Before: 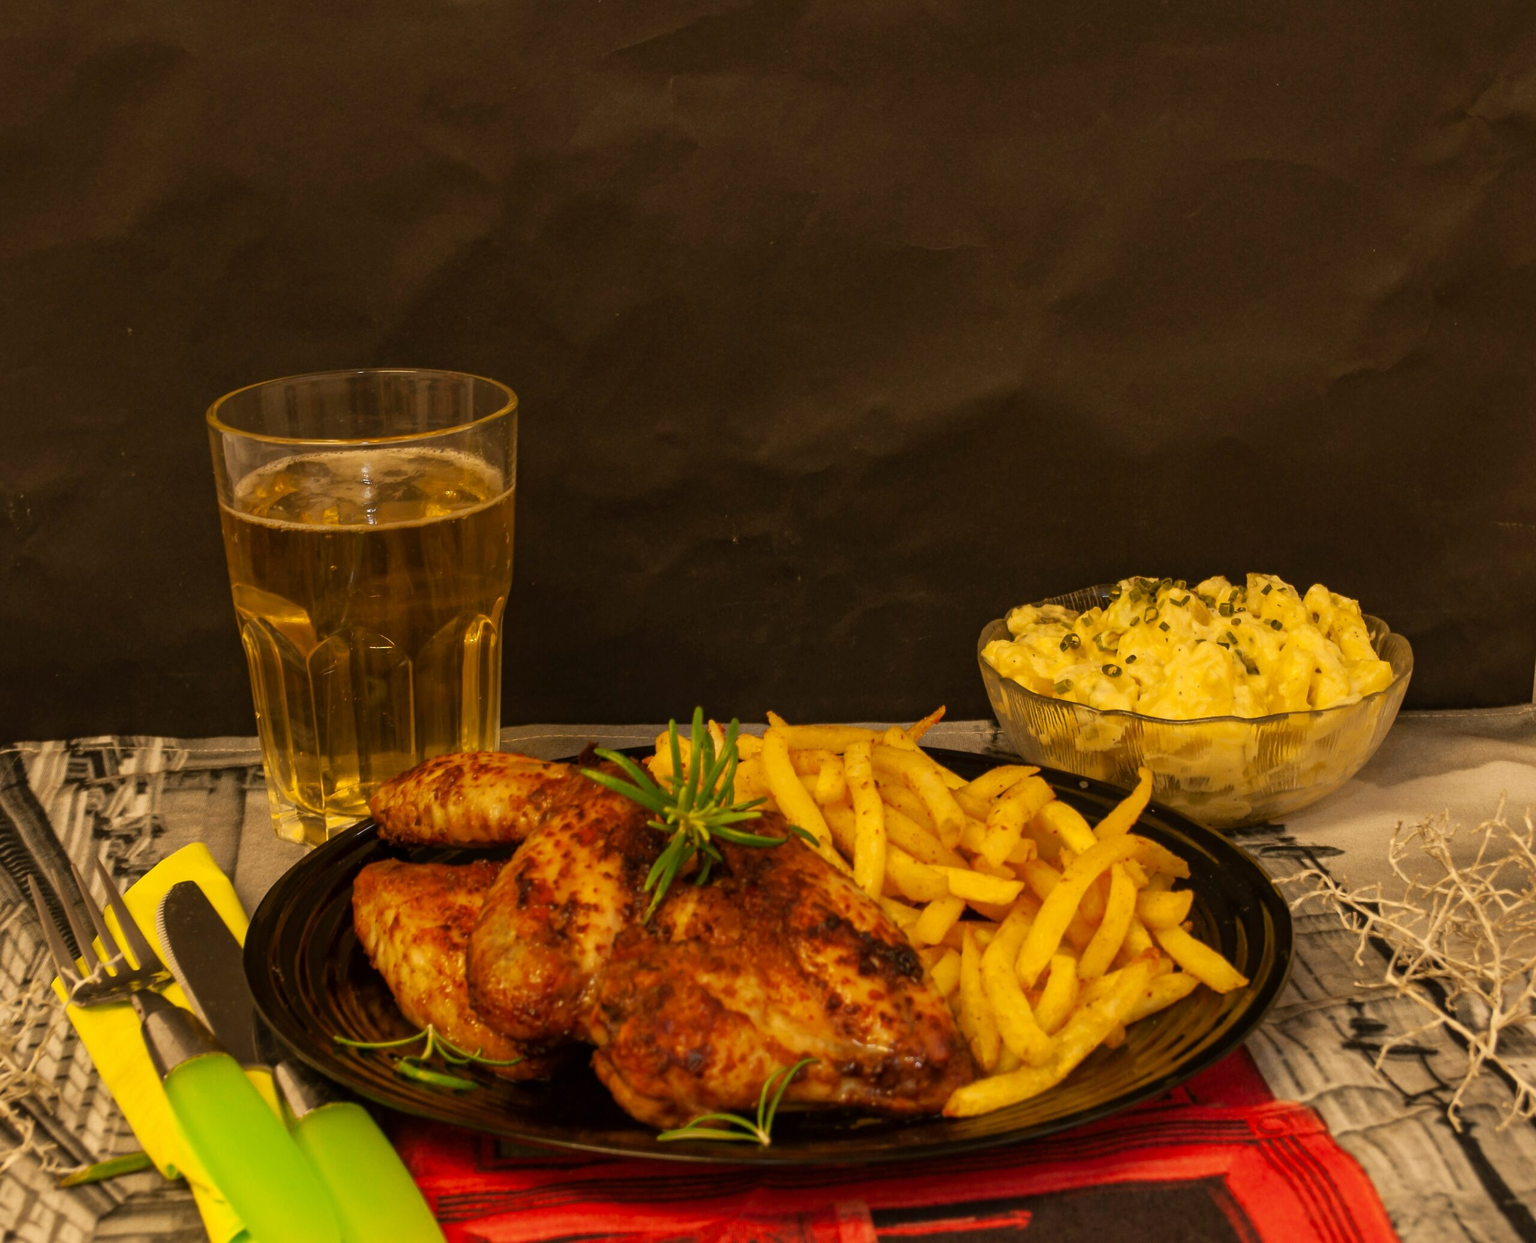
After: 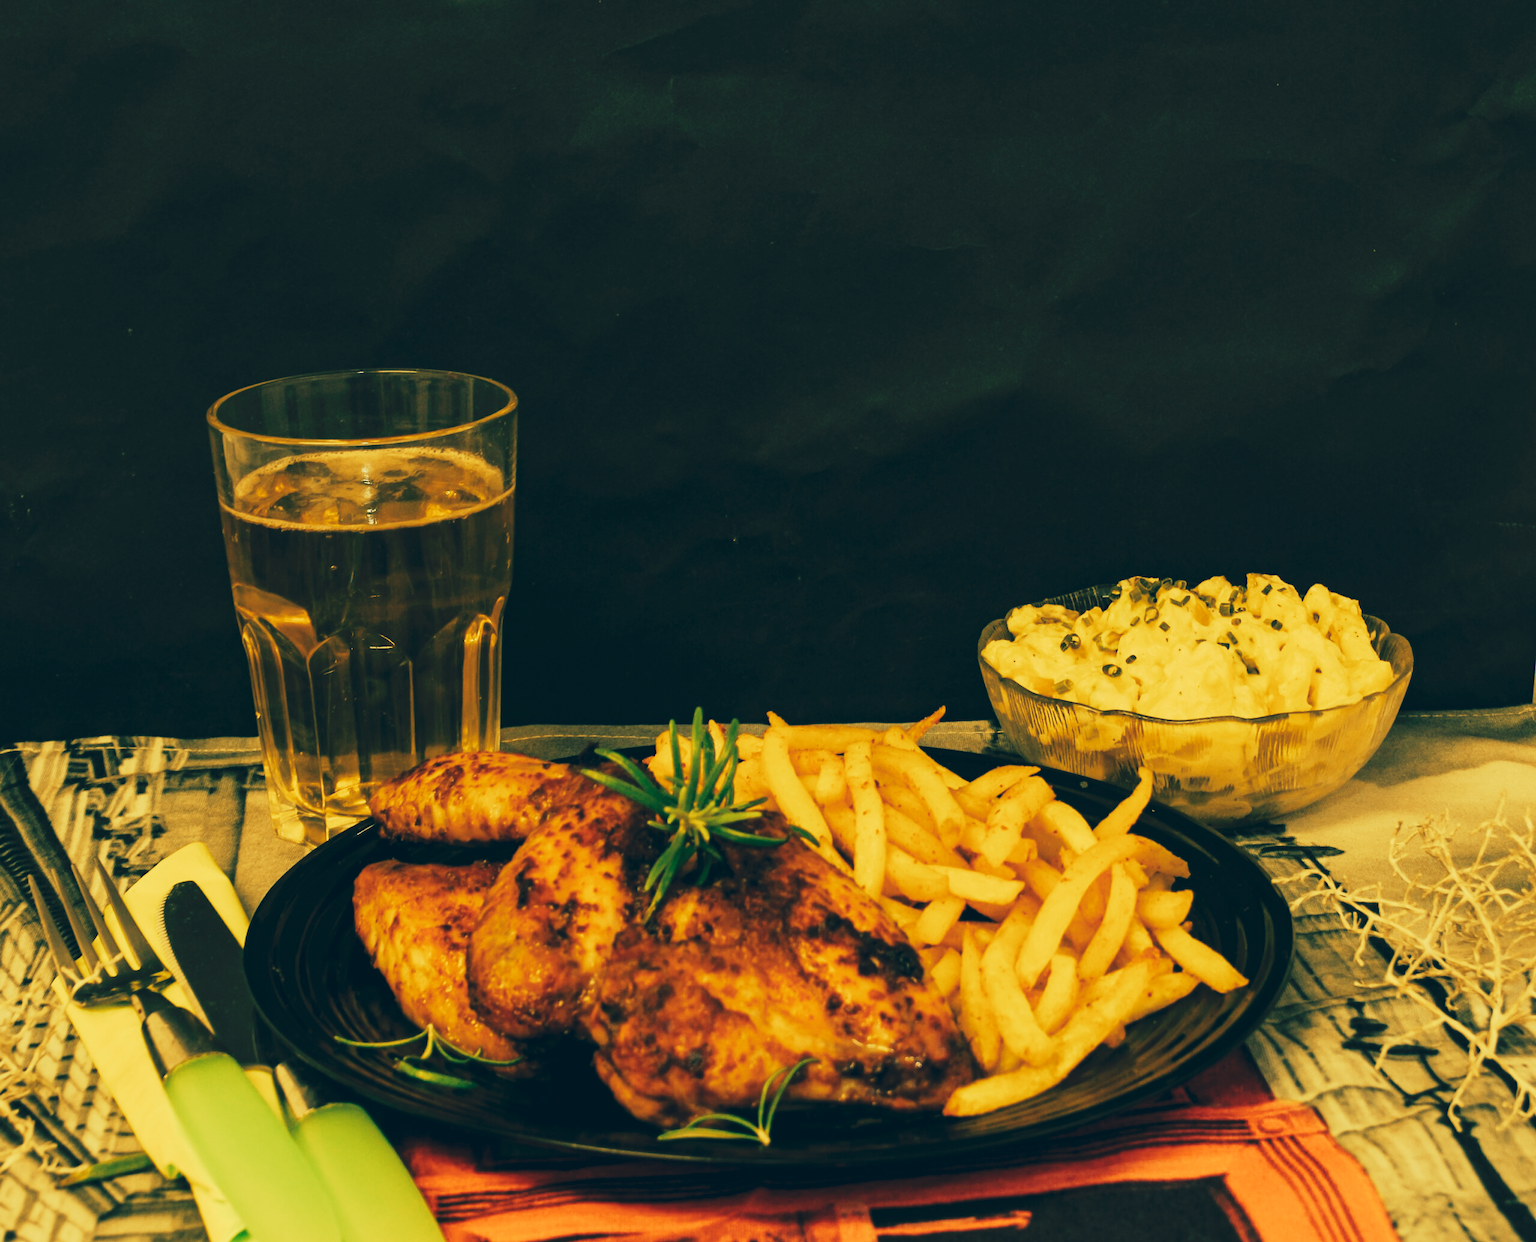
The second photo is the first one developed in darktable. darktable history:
tone curve: curves: ch0 [(0, 0) (0.003, 0.052) (0.011, 0.057) (0.025, 0.063) (0.044, 0.078) (0.069, 0.093) (0.1, 0.109) (0.136, 0.127) (0.177, 0.151) (0.224, 0.201) (0.277, 0.262) (0.335, 0.353) (0.399, 0.458) (0.468, 0.576) (0.543, 0.683) (0.623, 0.772) (0.709, 0.833) (0.801, 0.874) (0.898, 0.927) (1, 1)], preserve colors none
color look up table: target L [89.54, 85.89, 89.08, 87.02, 77.4, 66.99, 61.7, 60.46, 48.11, 40.74, 25.13, 18.05, 201.33, 104.71, 90.88, 78.91, 72.99, 60.15, 58.23, 62.2, 47.57, 45.46, 50.4, 32.14, 10.78, 94.29, 88.4, 73.32, 72.85, 69.93, 64.42, 75.14, 84.66, 52.48, 48.18, 52.36, 32.25, 30.49, 43.47, 22.65, 25.25, 3.015, 10.15, 2.261, 87.97, 72.03, 73.88, 66.43, 46.69], target a [-24.56, -32.18, -16.03, -38.36, -23.32, -0.954, -44.35, -19.36, -26.89, -29.03, -20.38, -25.31, 0, 0.001, -11.15, 12.74, 21.62, 29.82, 29.11, 40.37, 12.02, 2.955, 39.77, 27.37, -3.421, -18.15, -2.786, 21.48, -6.491, 1.863, 32.8, 1.832, 3.992, 42.05, -11.05, 13.19, 3.238, 16.18, 16.63, -13.94, 1.368, -5.883, -10.7, -4.128, -20.25, -37.13, -29.01, -11.81, -17.38], target b [53.16, 60.31, 66.74, 53.15, 43.86, 43.6, 43.69, 47.29, 18.67, 24.37, 3.088, 1.373, -0.001, -0.003, 55.84, 50.14, 58.37, 43.76, 30.84, 37.29, 33.69, 17.79, 42.21, 16.12, -6.652, 42.96, 39.73, 38.3, 21.45, 30.39, 24.73, 22.48, 36.34, 20.91, -0.558, 9.353, 1.052, 0.558, -7.896, -0.927, -19.41, -23.28, -21.29, -19.94, 35.77, 31.31, 17.82, 26.69, 6.064], num patches 49
